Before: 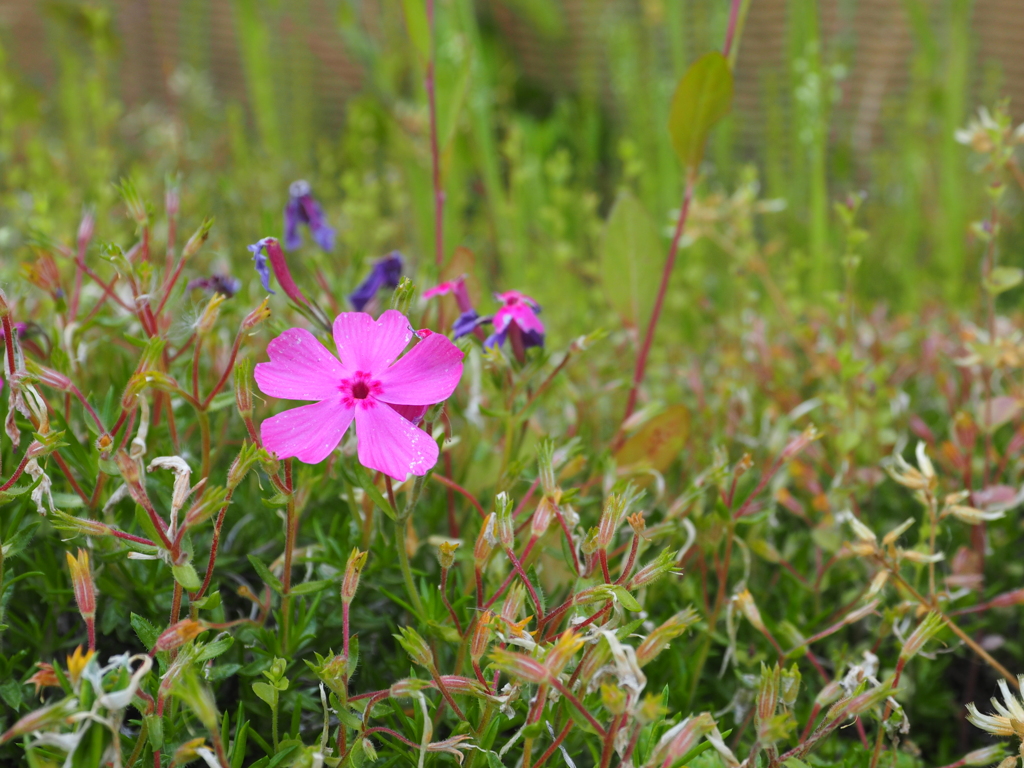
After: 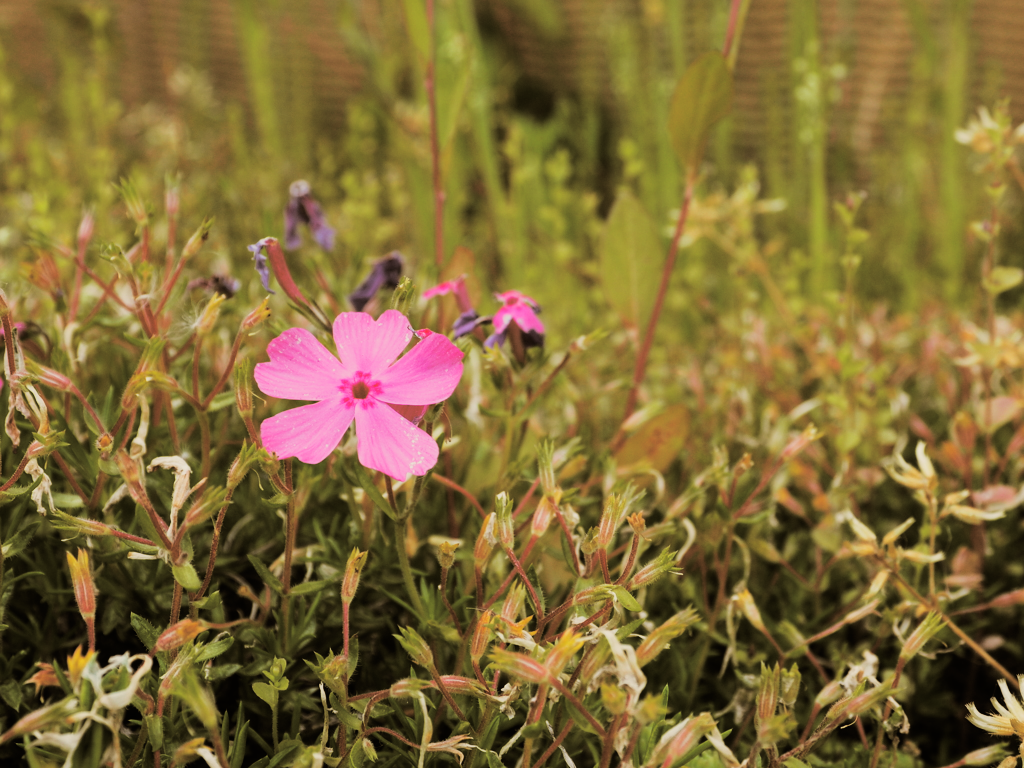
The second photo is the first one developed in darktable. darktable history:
sigmoid: contrast 1.81, skew -0.21, preserve hue 0%, red attenuation 0.1, red rotation 0.035, green attenuation 0.1, green rotation -0.017, blue attenuation 0.15, blue rotation -0.052, base primaries Rec2020
split-toning: shadows › hue 37.98°, highlights › hue 185.58°, balance -55.261
white balance: red 1.138, green 0.996, blue 0.812
